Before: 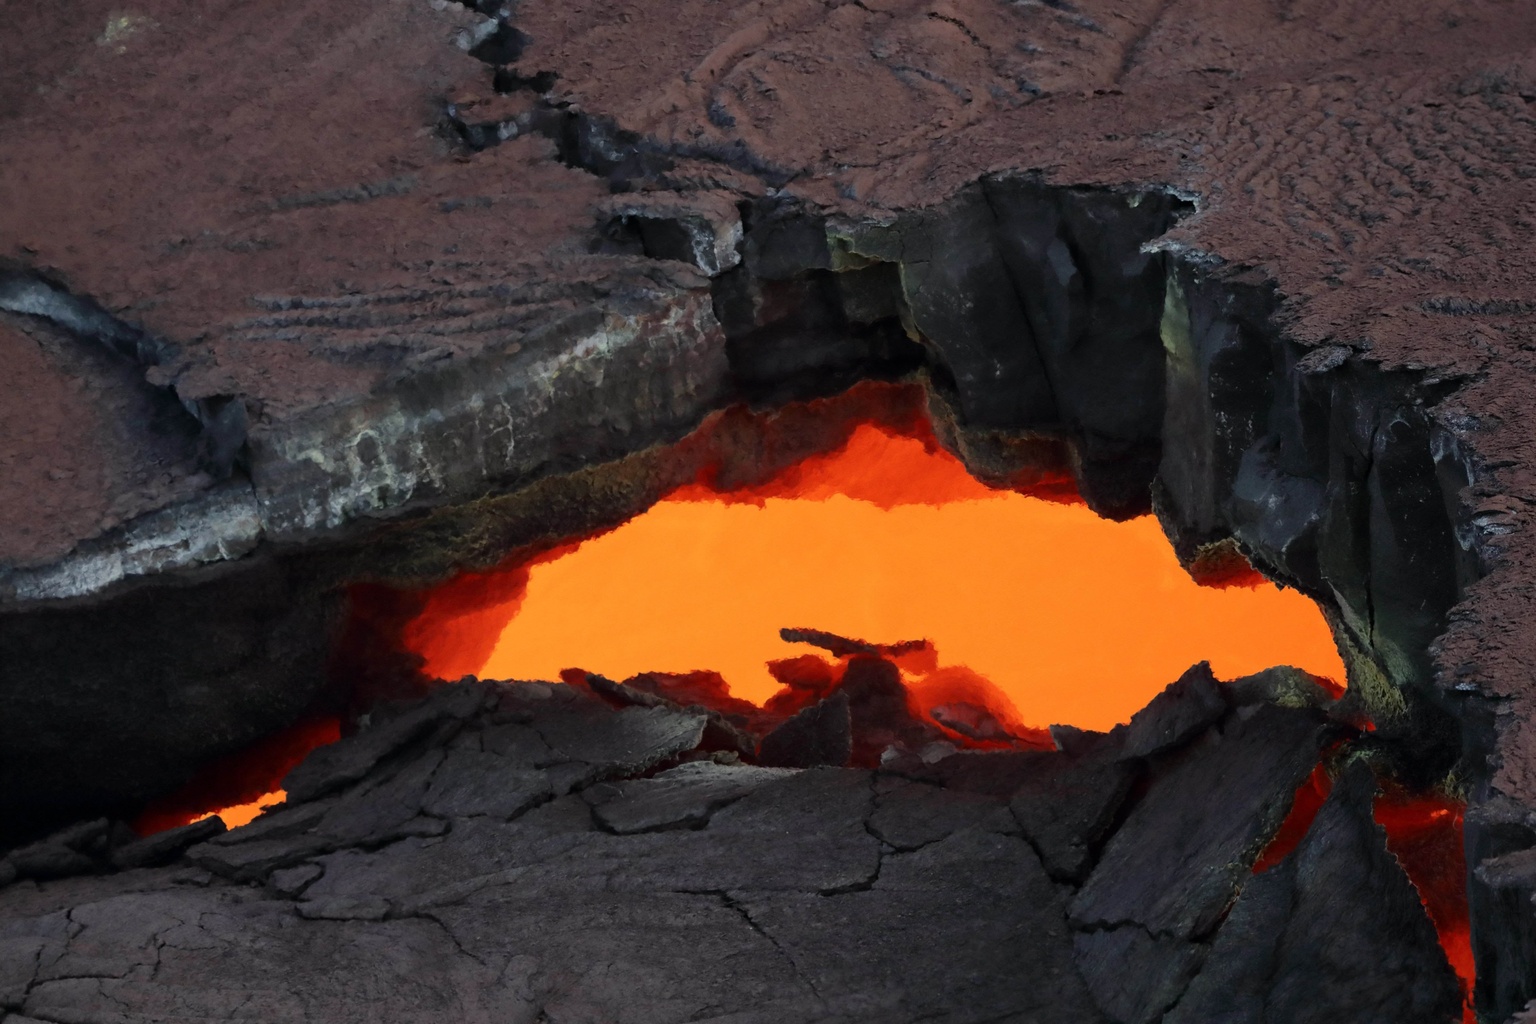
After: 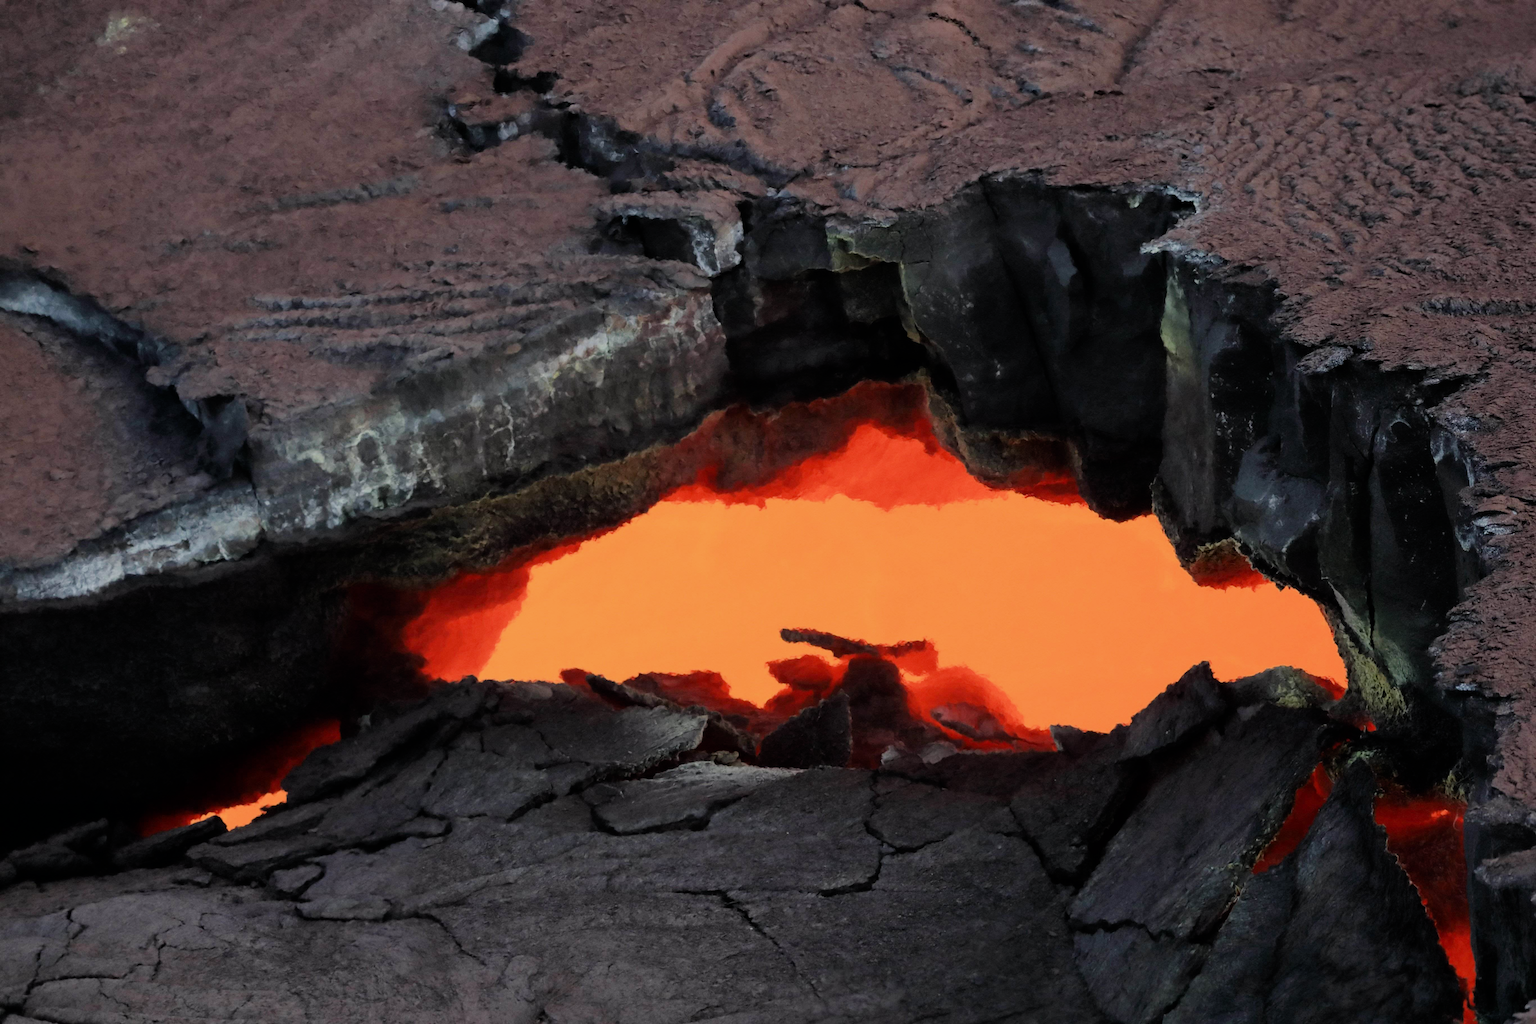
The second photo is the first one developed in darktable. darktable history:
sharpen: radius 2.914, amount 0.879, threshold 47.211
exposure: exposure 0.456 EV, compensate highlight preservation false
filmic rgb: black relative exposure -7.65 EV, white relative exposure 4.56 EV, hardness 3.61
